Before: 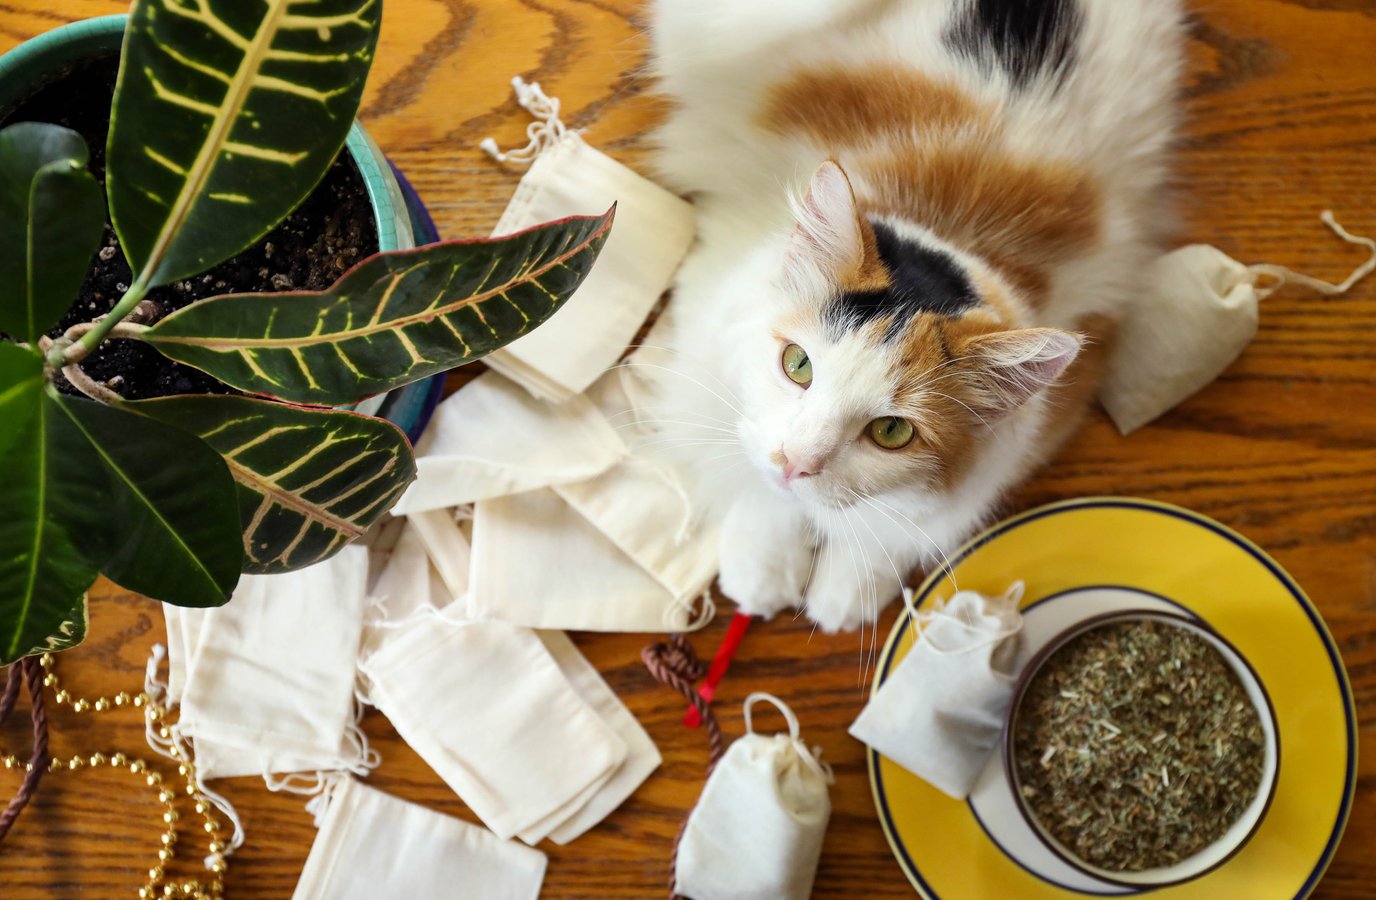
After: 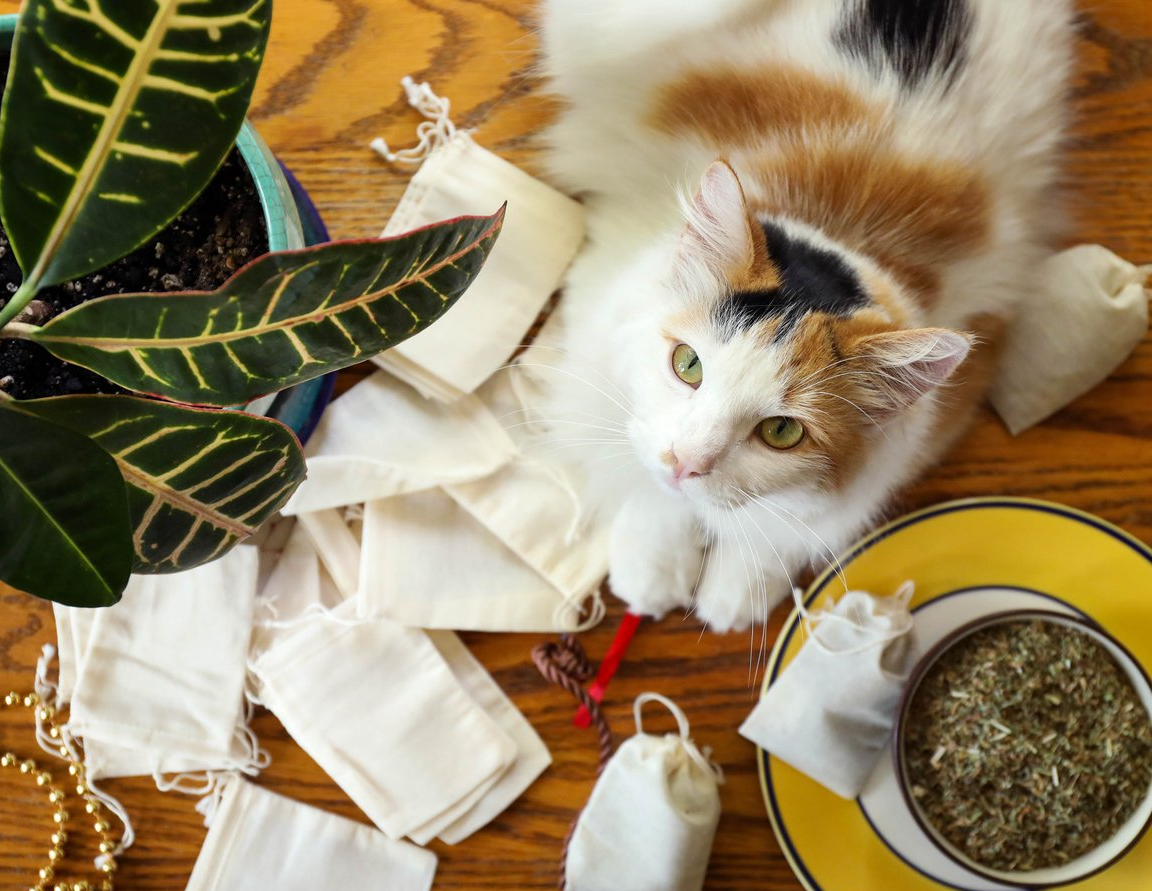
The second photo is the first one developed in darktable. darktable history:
color correction: highlights a* -0.182, highlights b* -0.124
crop: left 8.026%, right 7.374%
